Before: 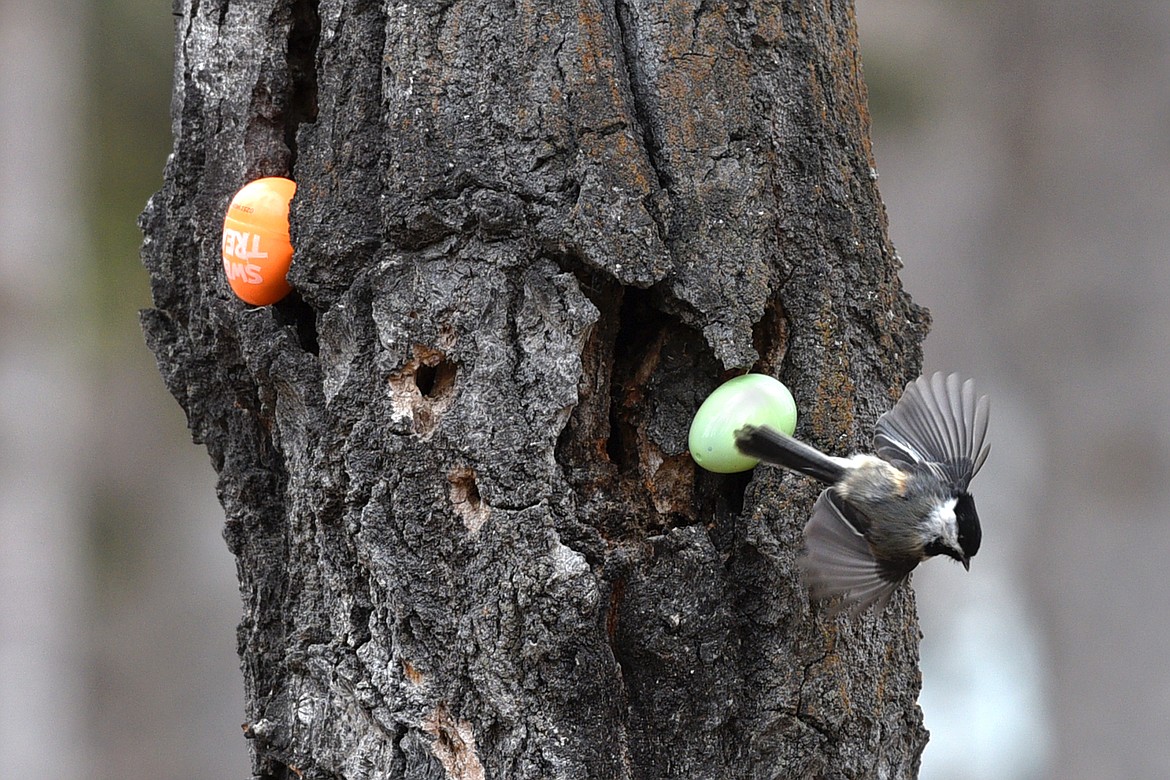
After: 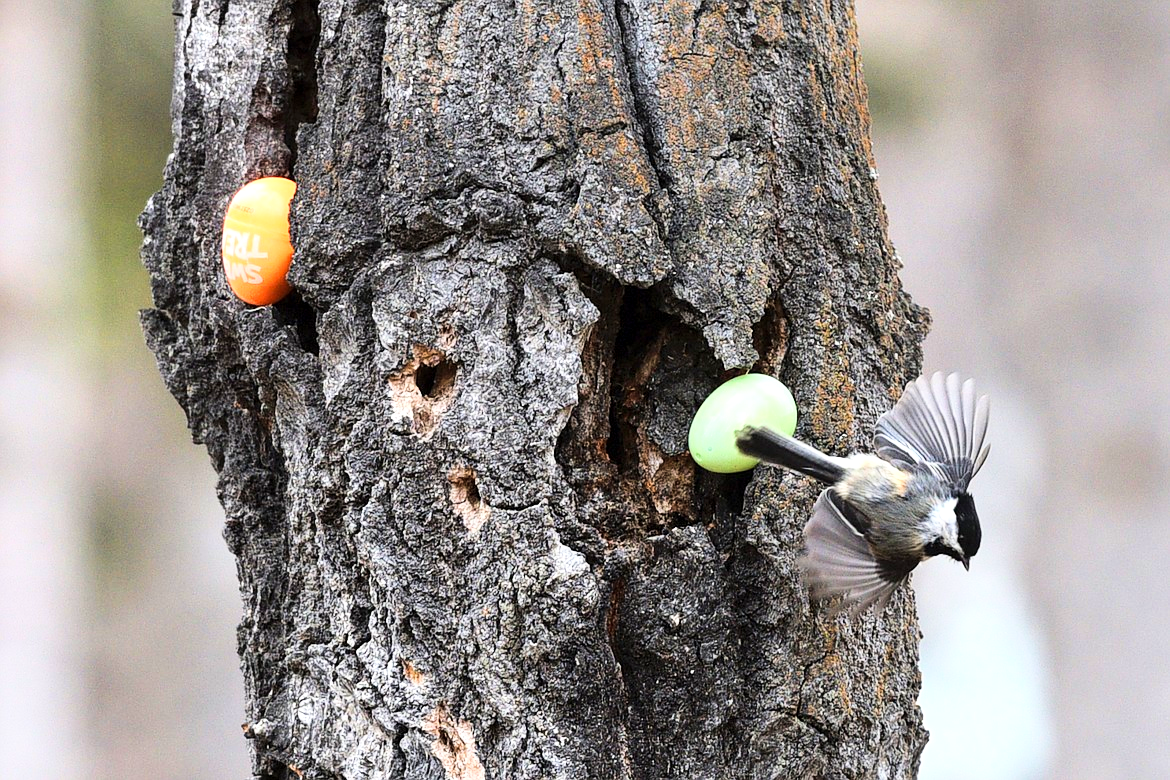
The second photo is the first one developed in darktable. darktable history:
base curve: curves: ch0 [(0, 0) (0.018, 0.026) (0.143, 0.37) (0.33, 0.731) (0.458, 0.853) (0.735, 0.965) (0.905, 0.986) (1, 1)]
local contrast: highlights 100%, shadows 100%, detail 120%, midtone range 0.2
velvia: on, module defaults
